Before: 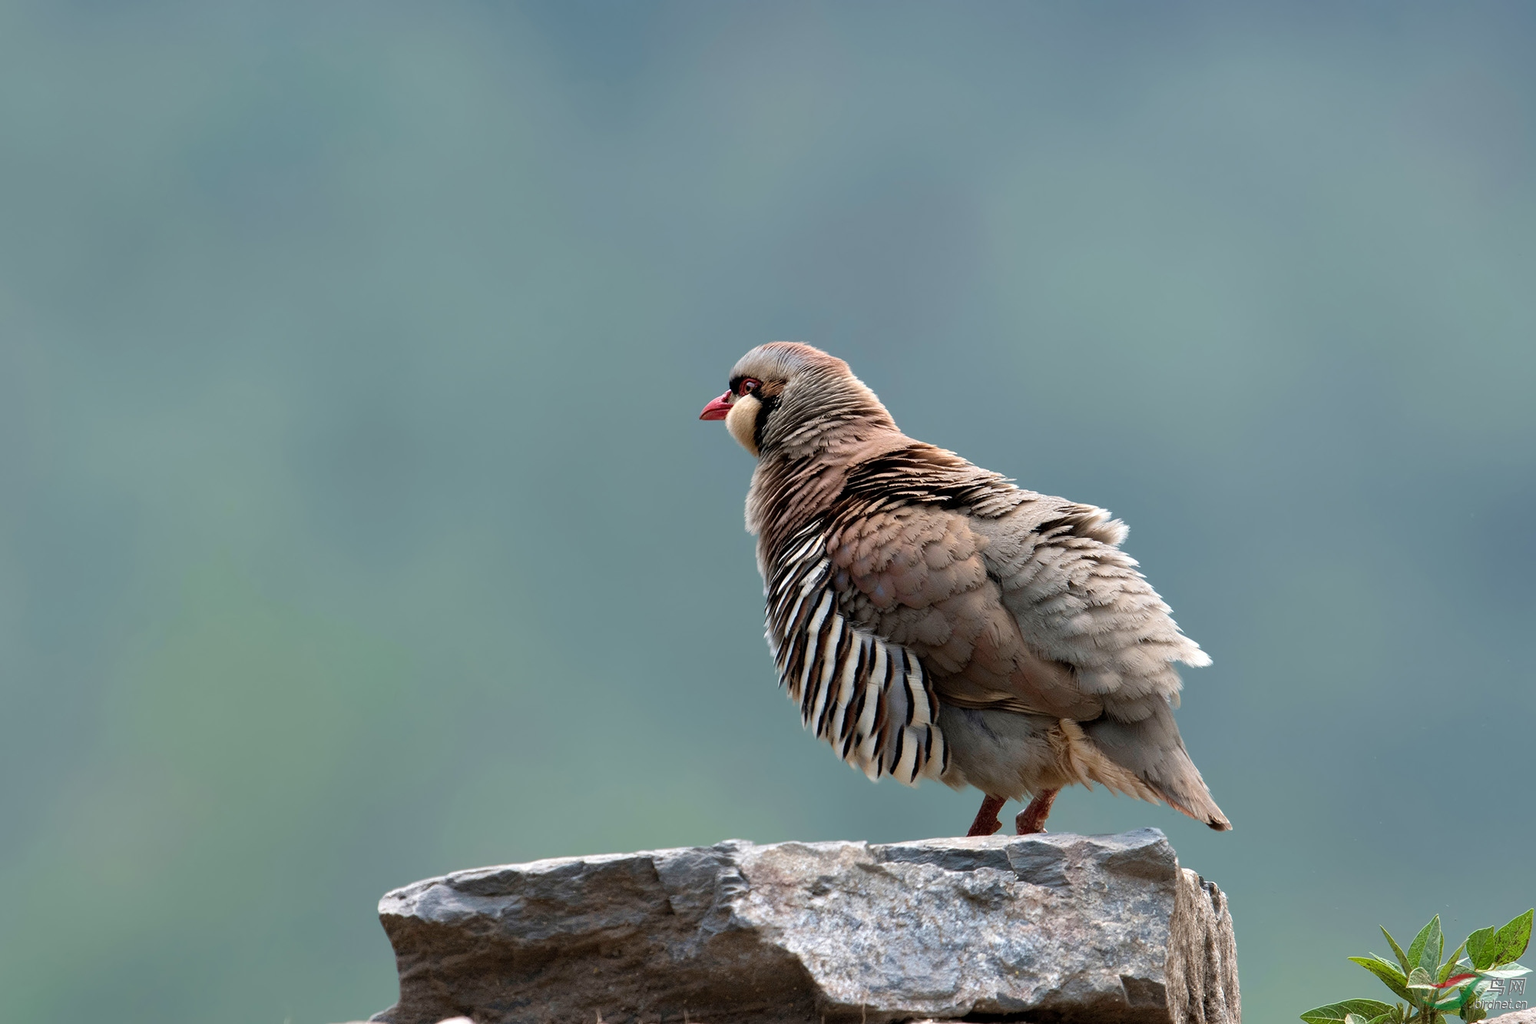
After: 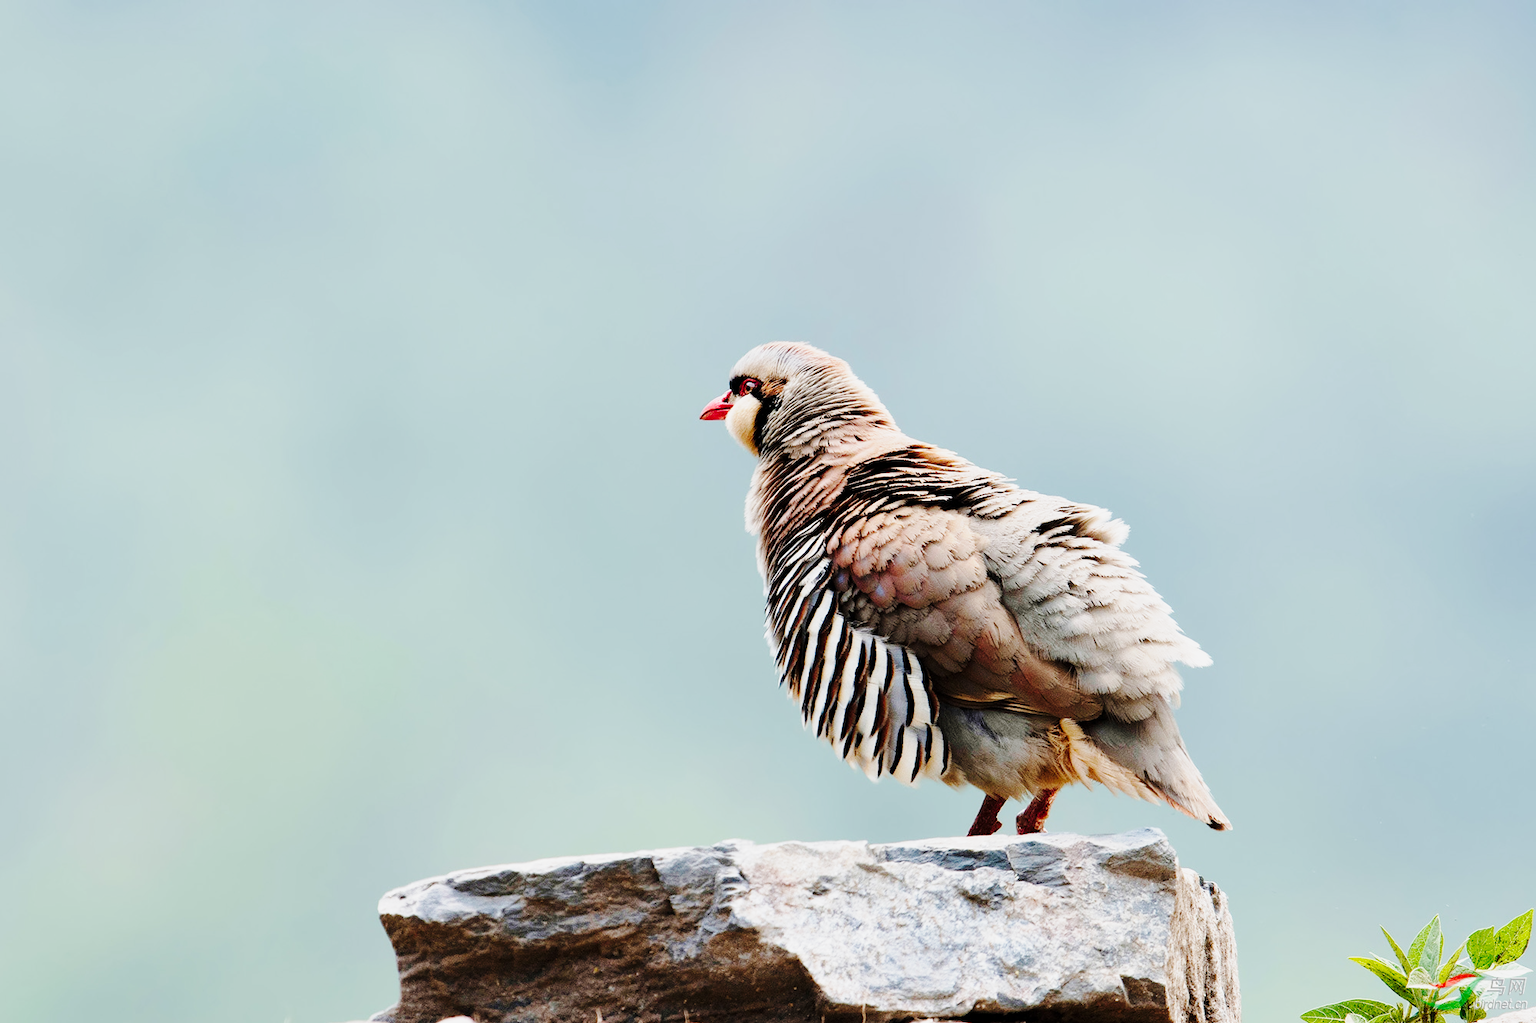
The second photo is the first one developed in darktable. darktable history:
base curve: curves: ch0 [(0, 0) (0.028, 0.03) (0.121, 0.232) (0.46, 0.748) (0.859, 0.968) (1, 1)], exposure shift 0.567, preserve colors none
tone curve: curves: ch0 [(0, 0) (0.11, 0.081) (0.256, 0.259) (0.398, 0.475) (0.498, 0.611) (0.65, 0.757) (0.835, 0.883) (1, 0.961)]; ch1 [(0, 0) (0.346, 0.307) (0.408, 0.369) (0.453, 0.457) (0.482, 0.479) (0.502, 0.498) (0.521, 0.51) (0.553, 0.554) (0.618, 0.65) (0.693, 0.727) (1, 1)]; ch2 [(0, 0) (0.366, 0.337) (0.434, 0.46) (0.485, 0.494) (0.5, 0.494) (0.511, 0.508) (0.537, 0.55) (0.579, 0.599) (0.621, 0.693) (1, 1)], preserve colors none
